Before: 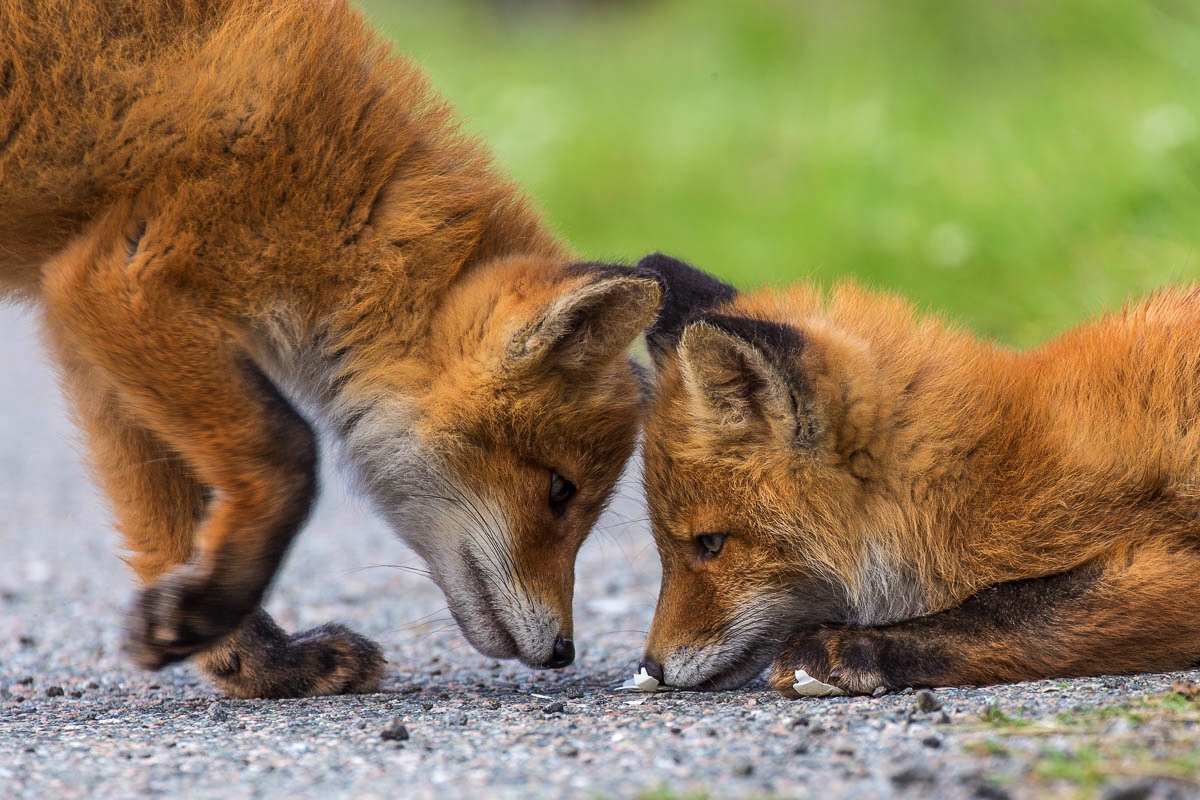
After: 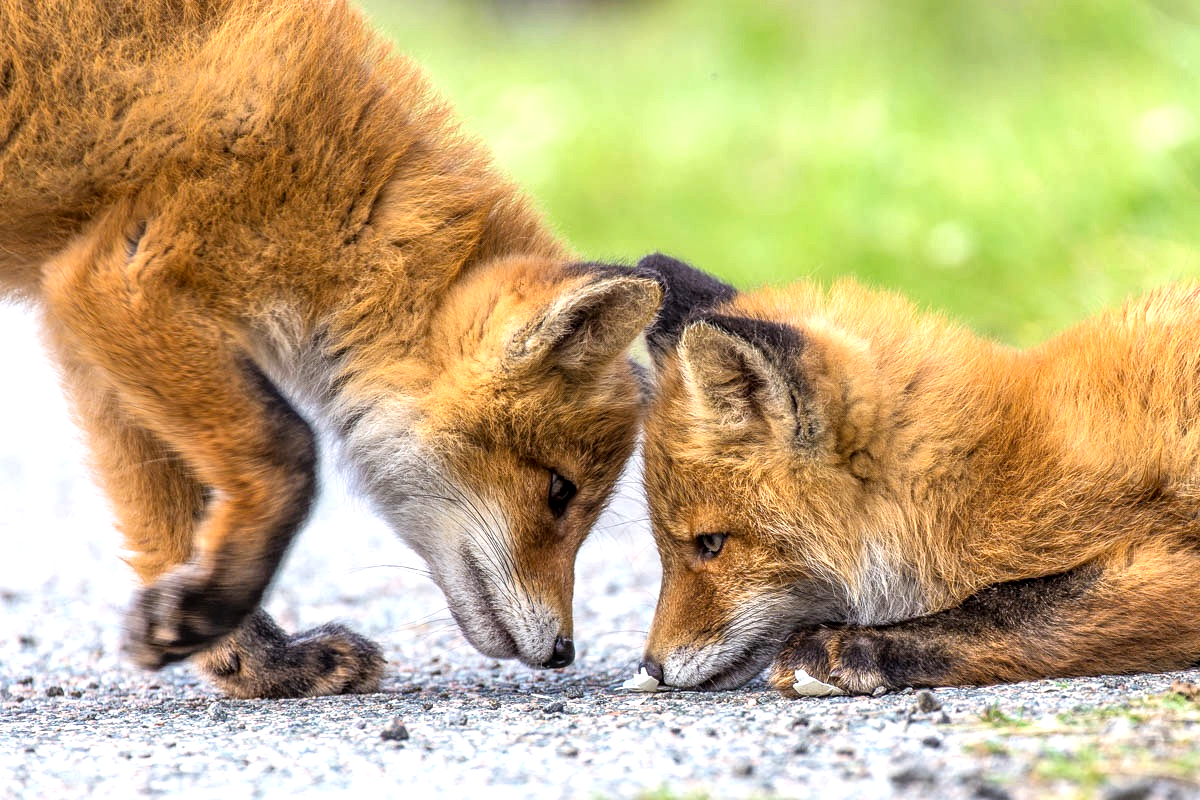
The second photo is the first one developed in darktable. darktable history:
tone equalizer: -8 EV -0.789 EV, -7 EV -0.669 EV, -6 EV -0.601 EV, -5 EV -0.383 EV, -3 EV 0.393 EV, -2 EV 0.6 EV, -1 EV 0.683 EV, +0 EV 0.747 EV
local contrast: on, module defaults
